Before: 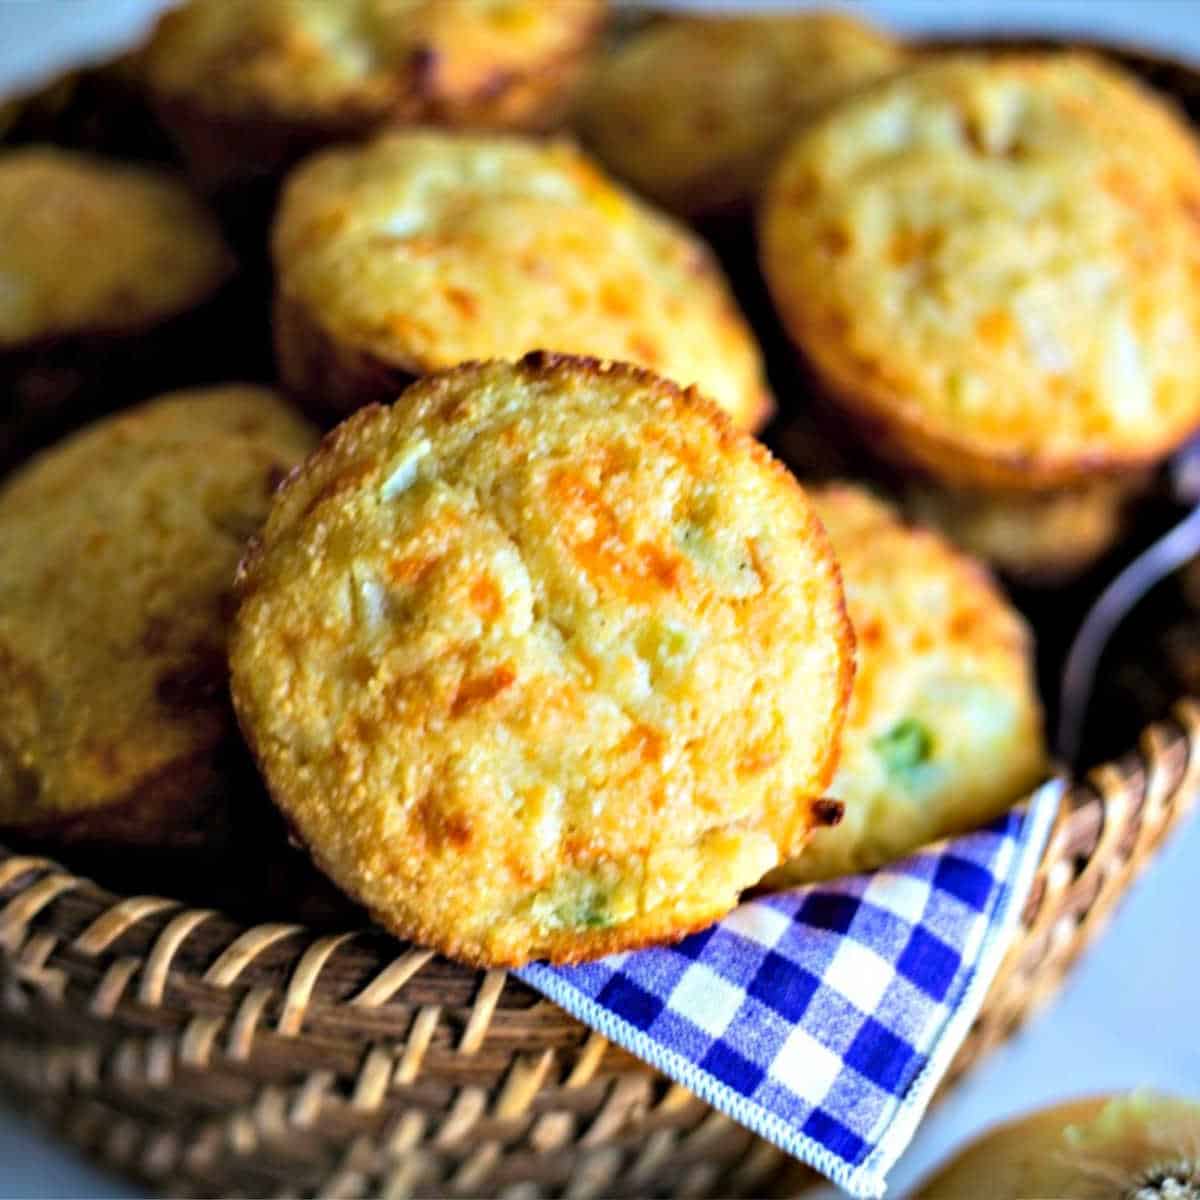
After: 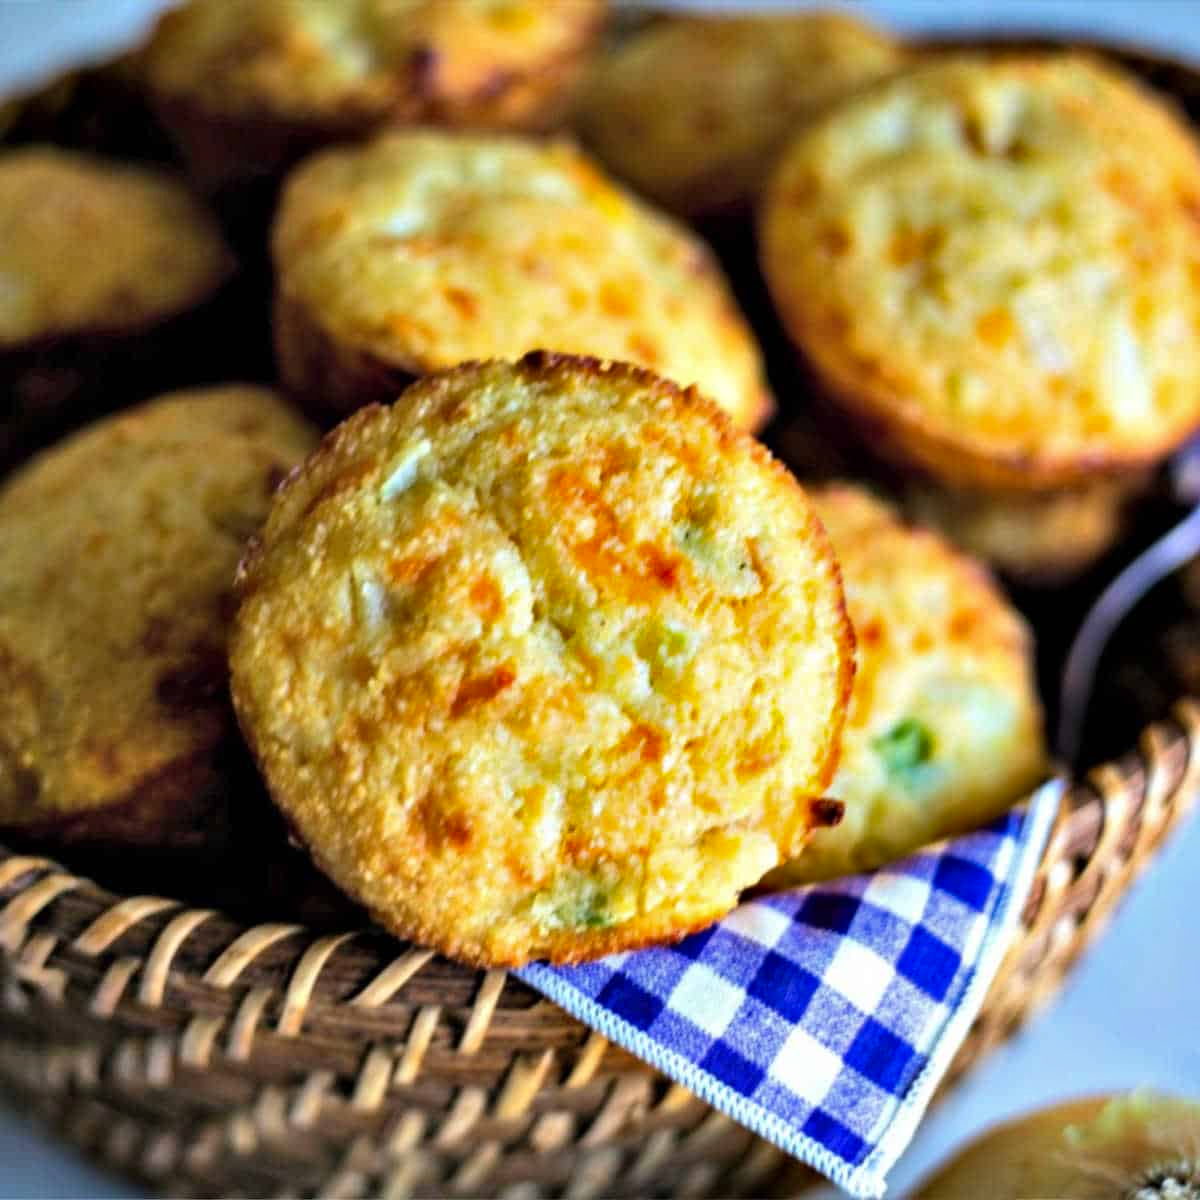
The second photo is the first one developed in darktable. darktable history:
shadows and highlights: highlights color adjustment 89.64%, soften with gaussian
